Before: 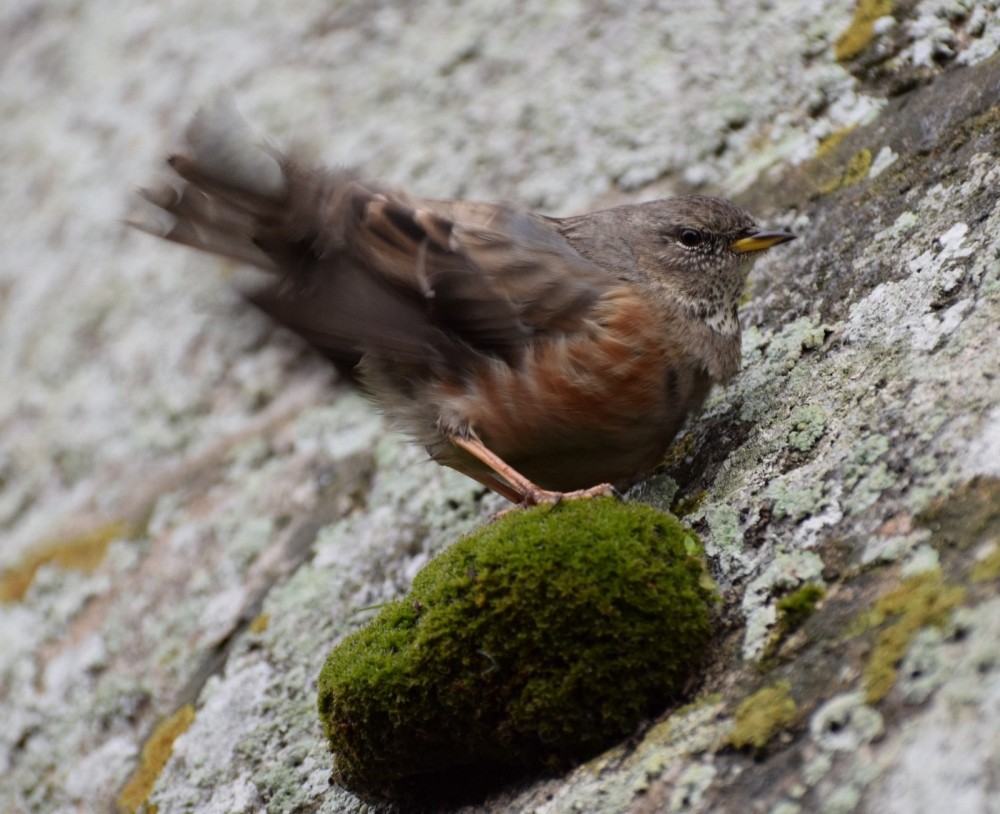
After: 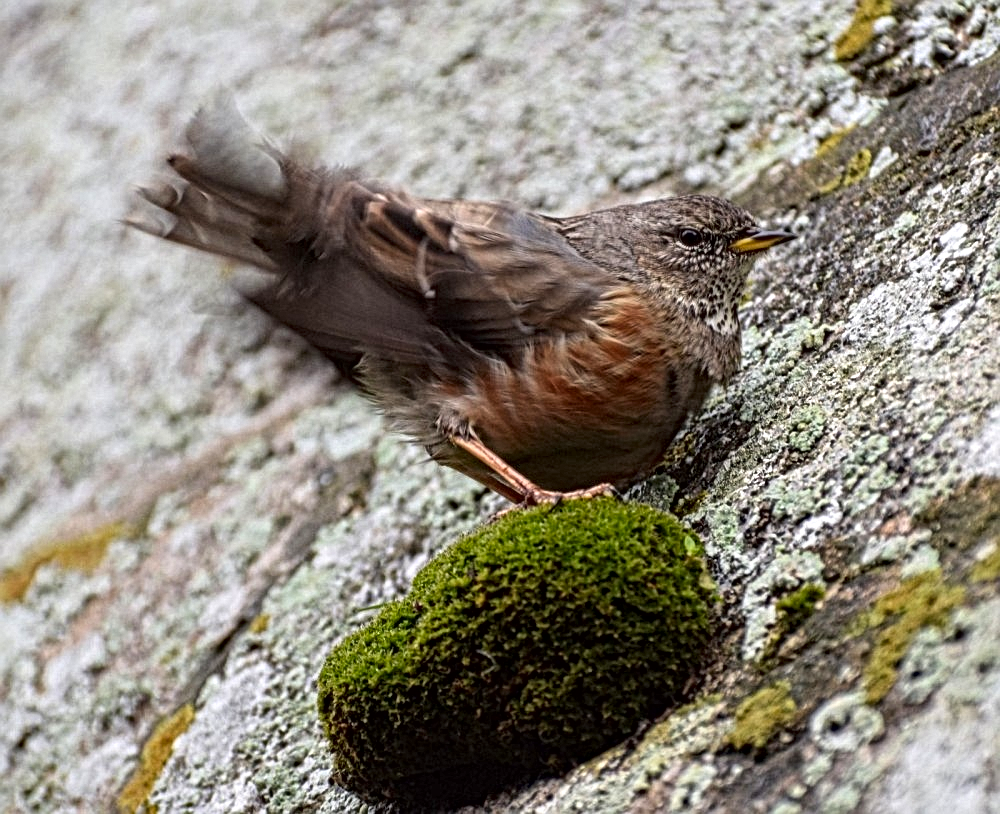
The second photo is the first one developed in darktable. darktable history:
local contrast: mode bilateral grid, contrast 20, coarseness 3, detail 300%, midtone range 0.2
exposure: exposure 0.258 EV, compensate highlight preservation false
contrast brightness saturation: saturation 0.18
